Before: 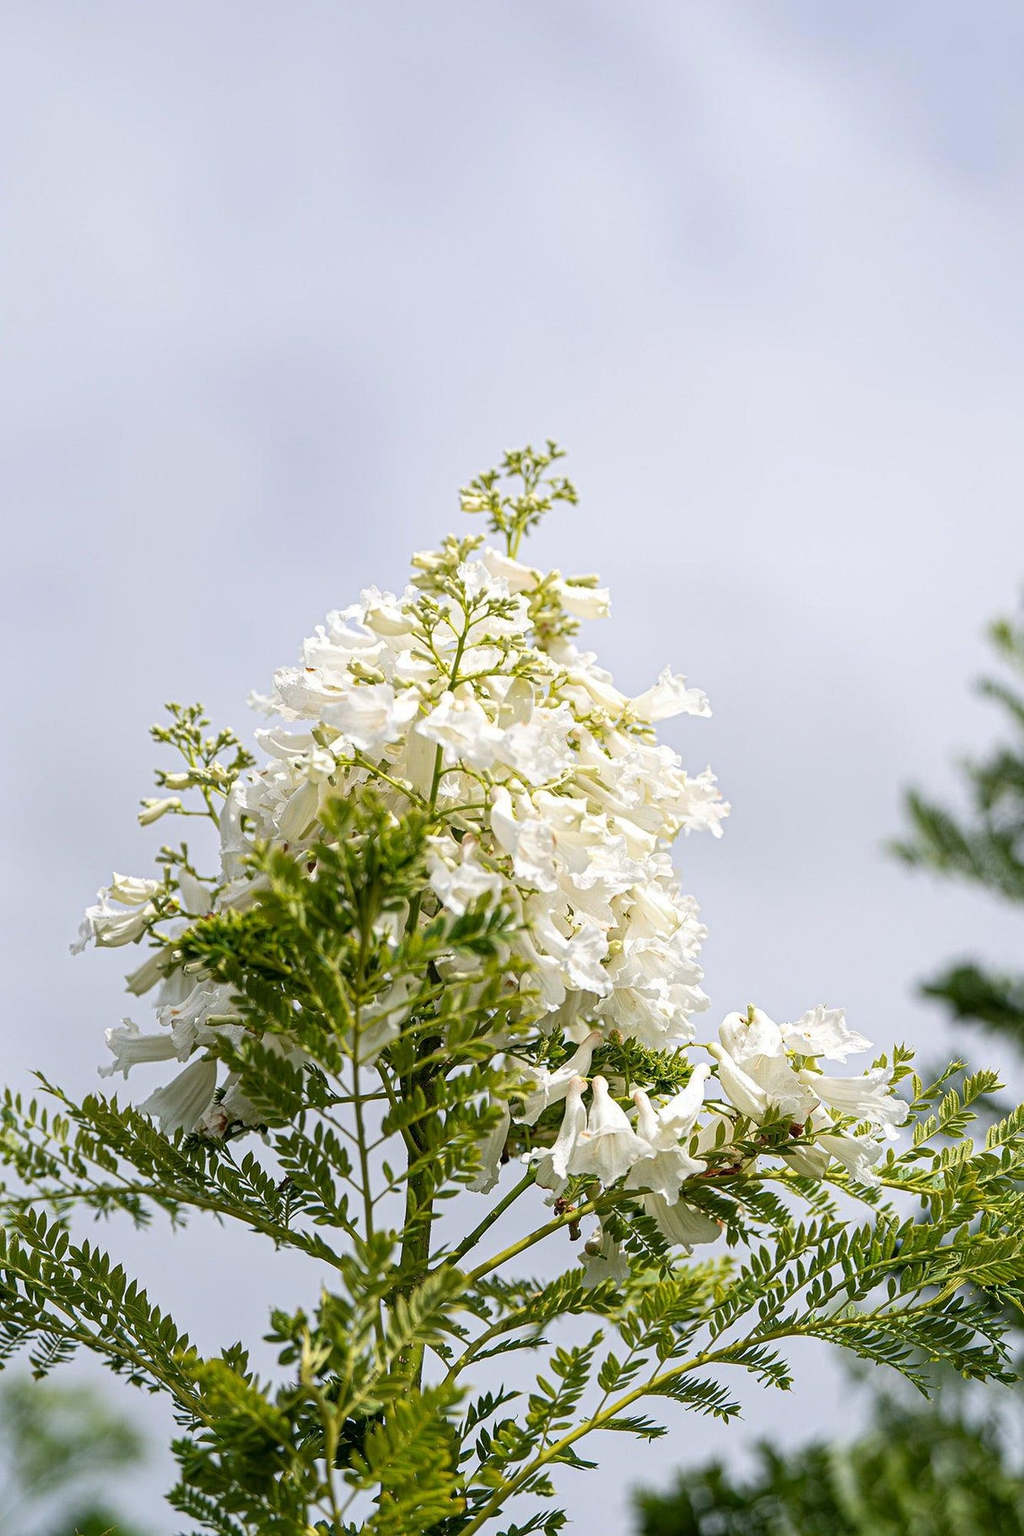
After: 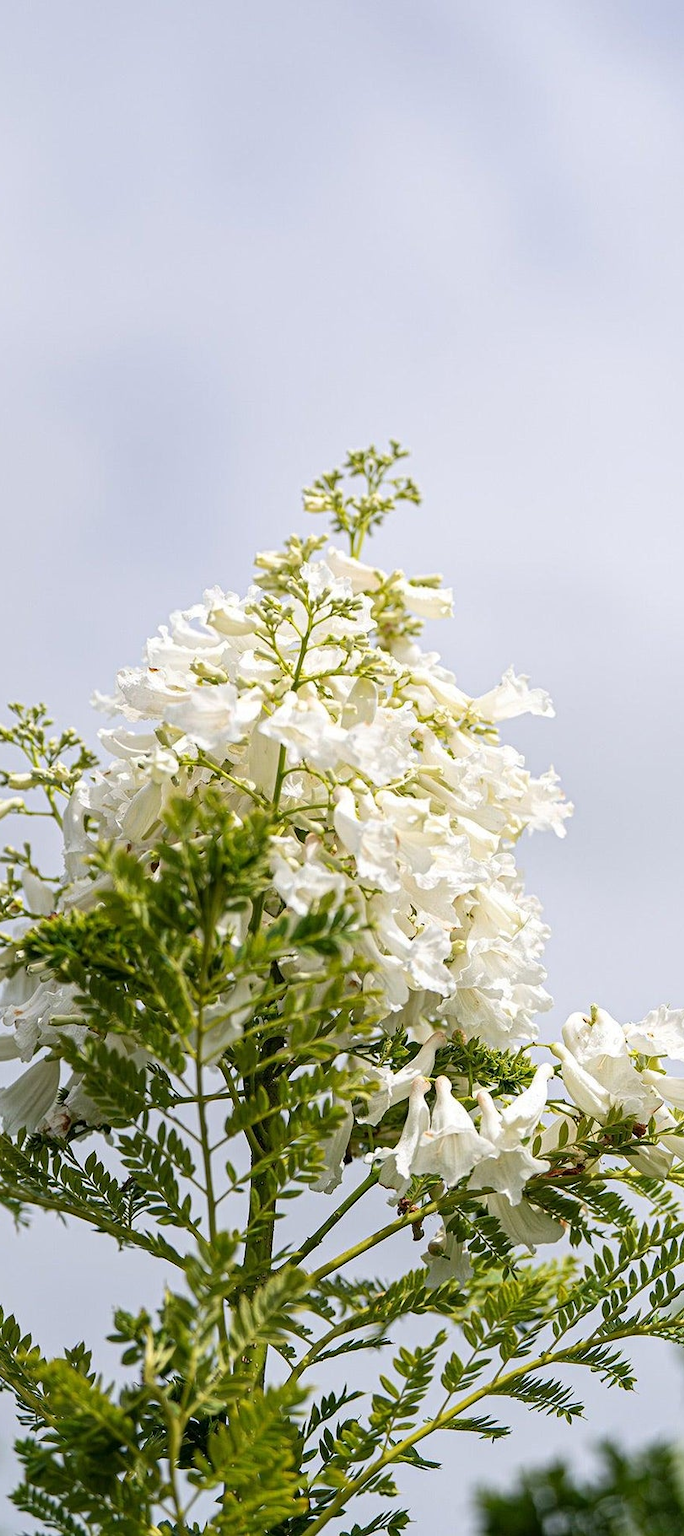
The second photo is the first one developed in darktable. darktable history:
crop: left 15.387%, right 17.72%
